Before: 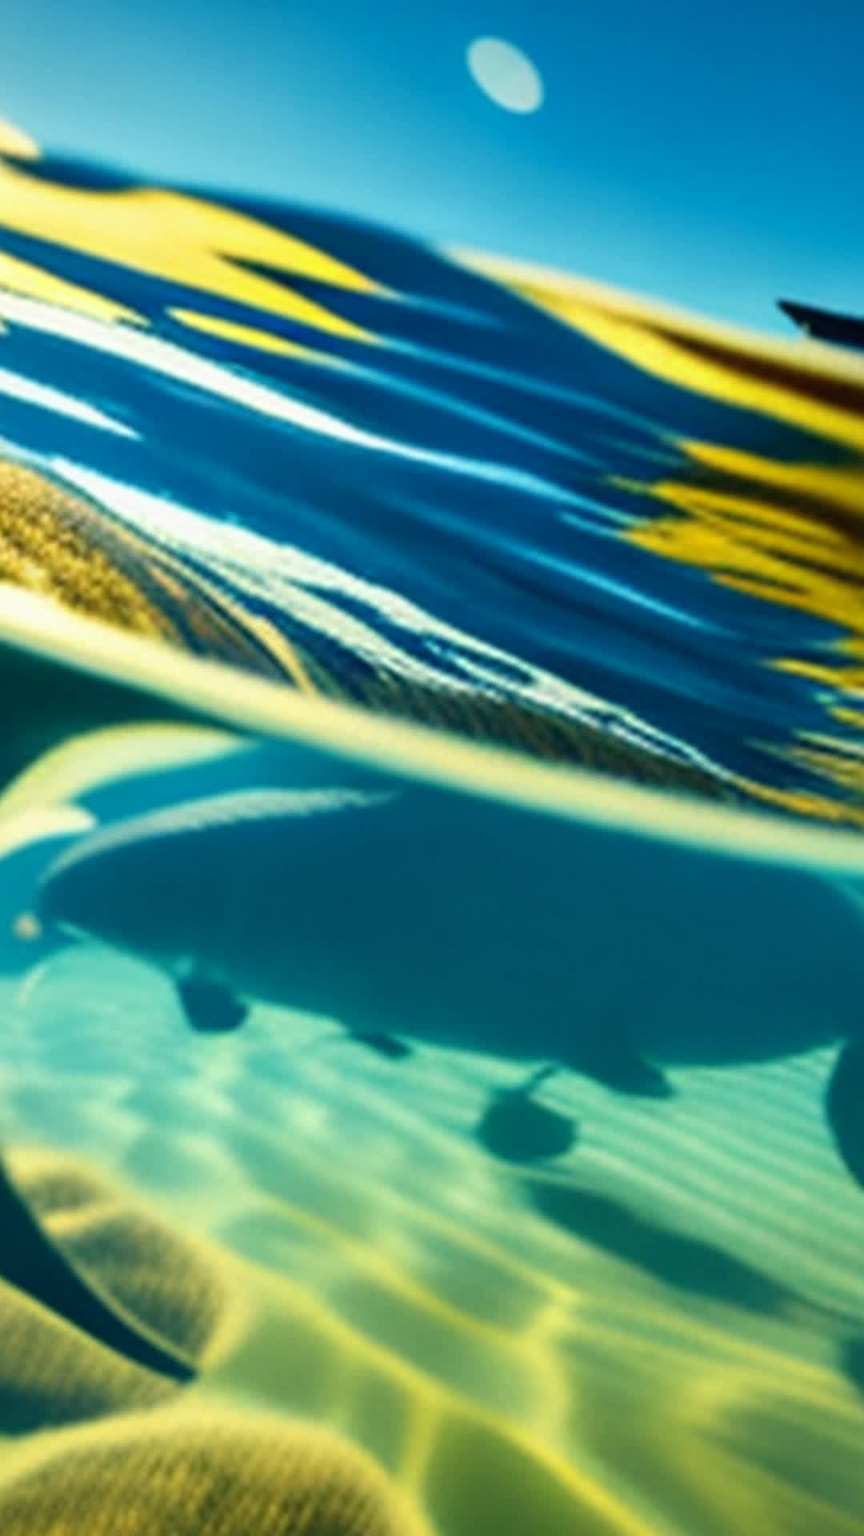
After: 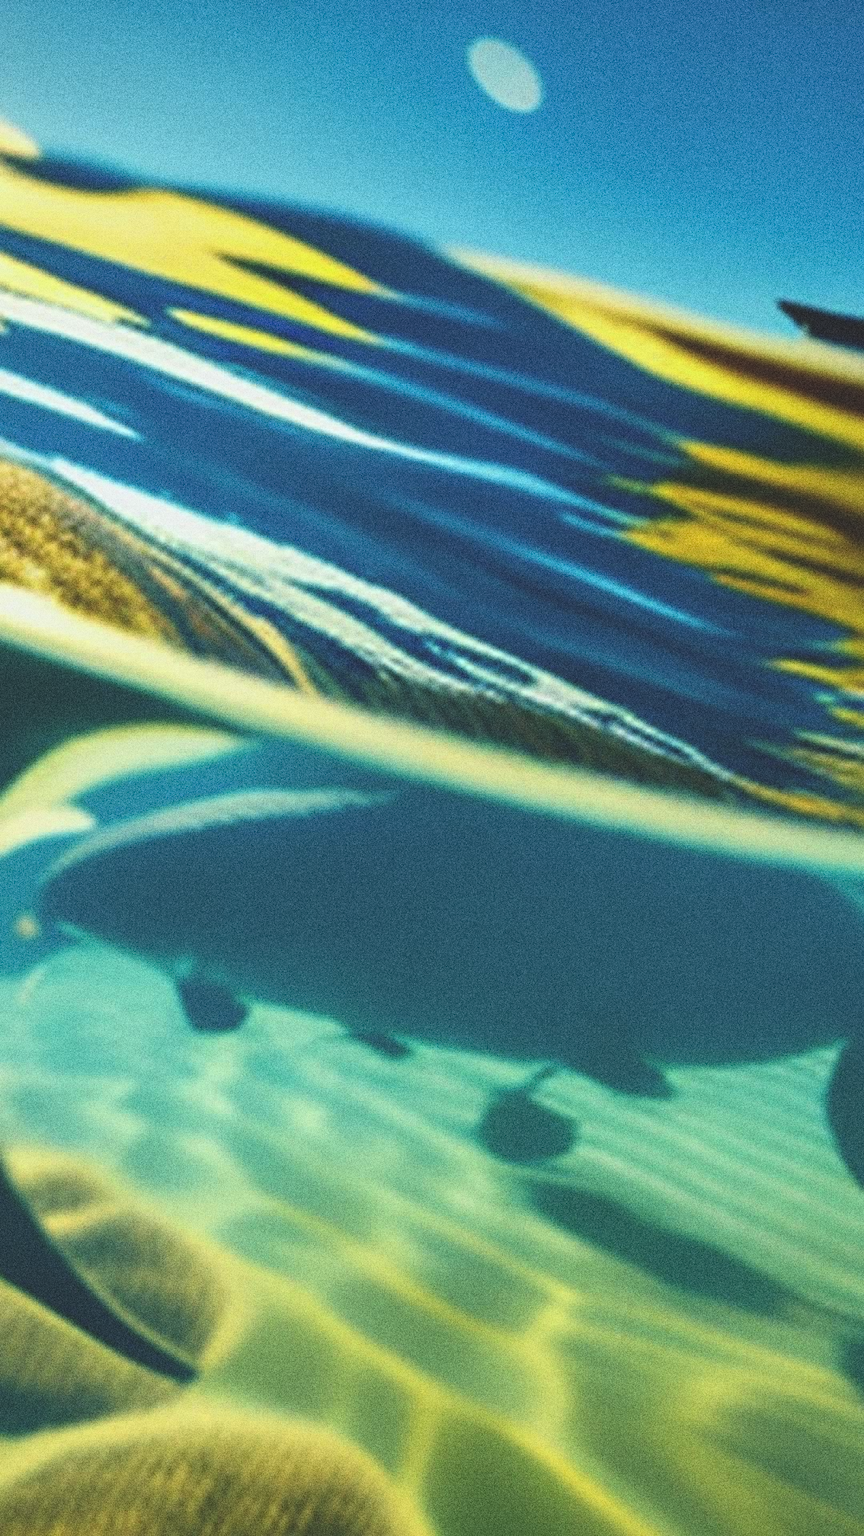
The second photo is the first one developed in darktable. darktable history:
sharpen: radius 2.167, amount 0.381, threshold 0
white balance: red 0.978, blue 0.999
exposure: black level correction -0.025, exposure -0.117 EV, compensate highlight preservation false
grain: strength 49.07%
